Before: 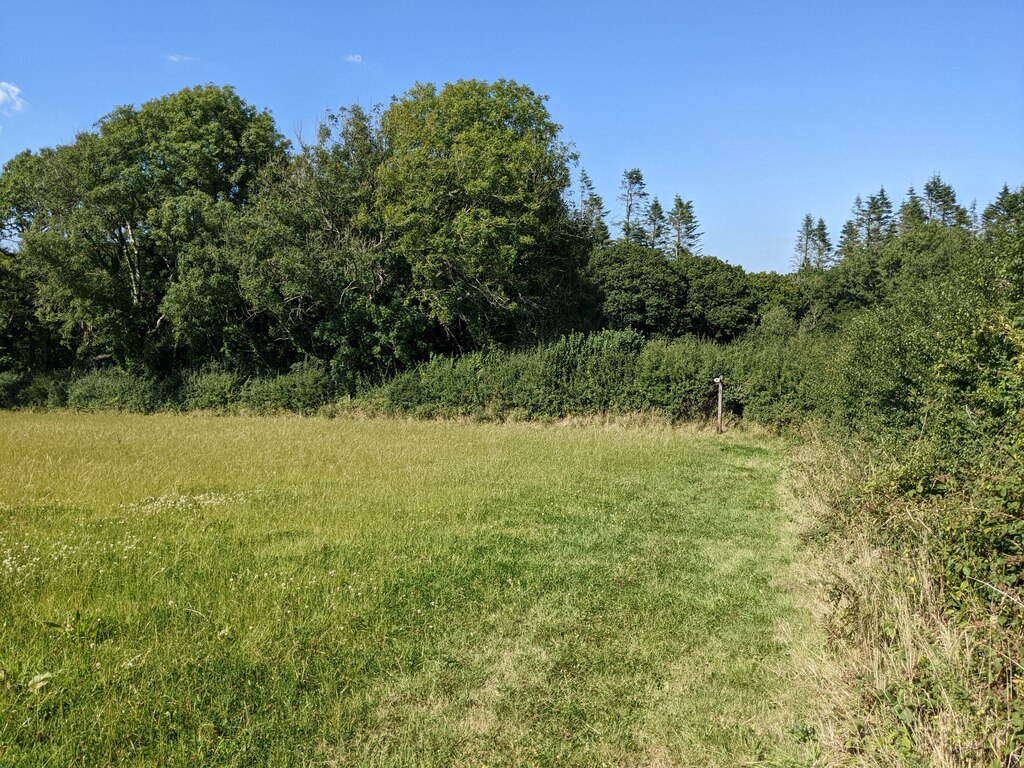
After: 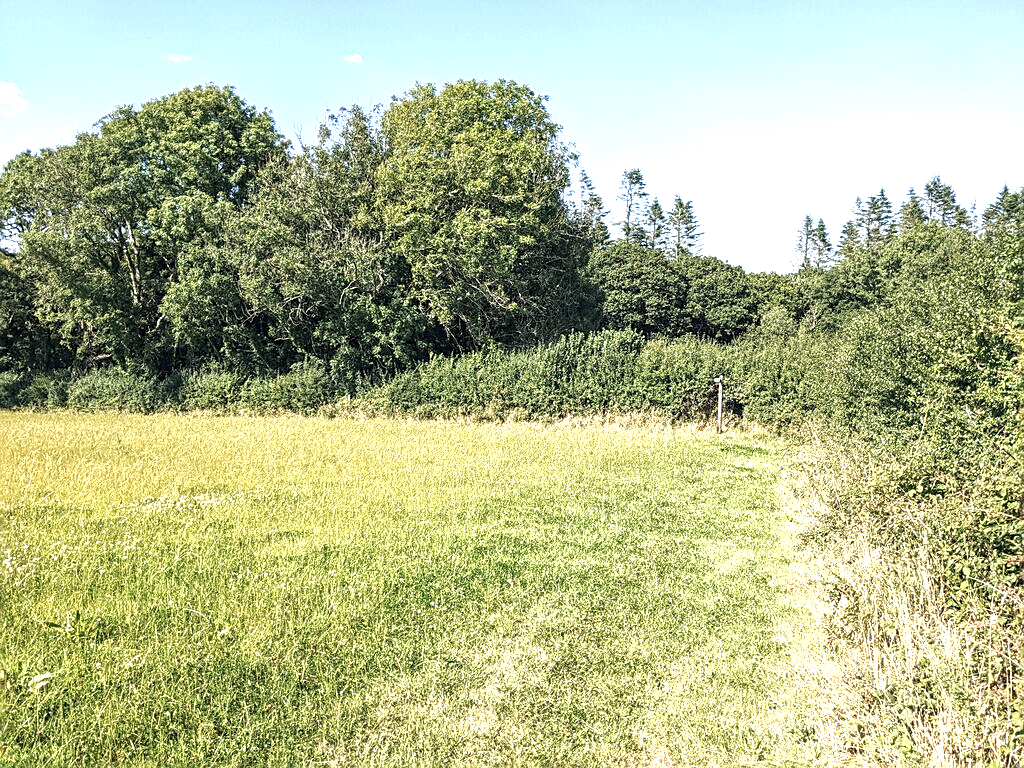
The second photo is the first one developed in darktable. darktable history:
exposure: black level correction 0, exposure 1.39 EV, compensate exposure bias true, compensate highlight preservation false
sharpen: on, module defaults
local contrast: detail 130%
color correction: highlights a* 2.89, highlights b* 5.02, shadows a* -1.87, shadows b* -4.9, saturation 0.778
